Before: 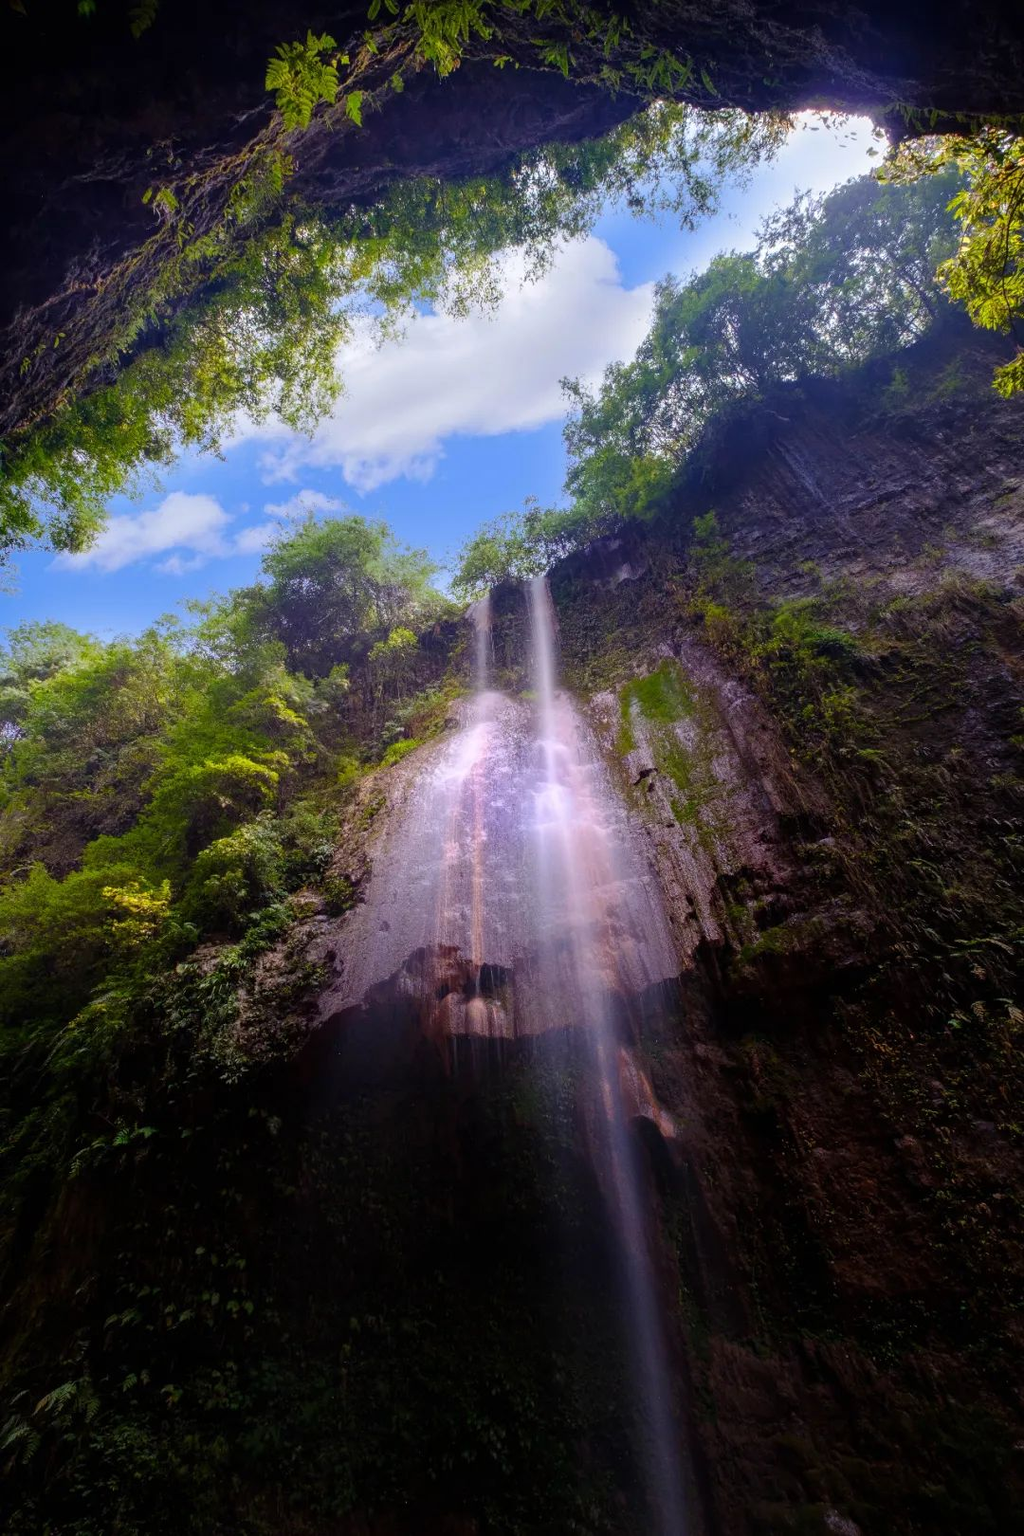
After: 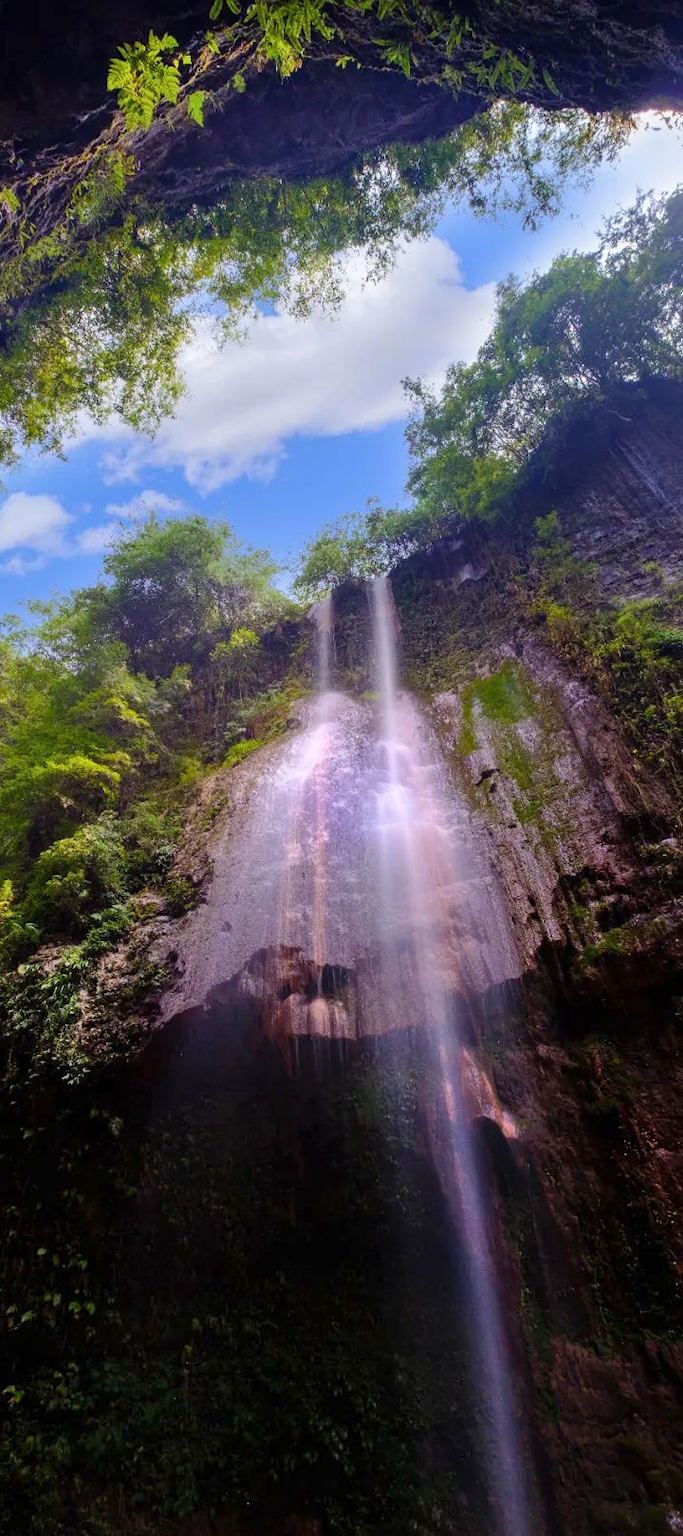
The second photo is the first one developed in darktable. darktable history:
crop and rotate: left 15.546%, right 17.787%
shadows and highlights: soften with gaussian
